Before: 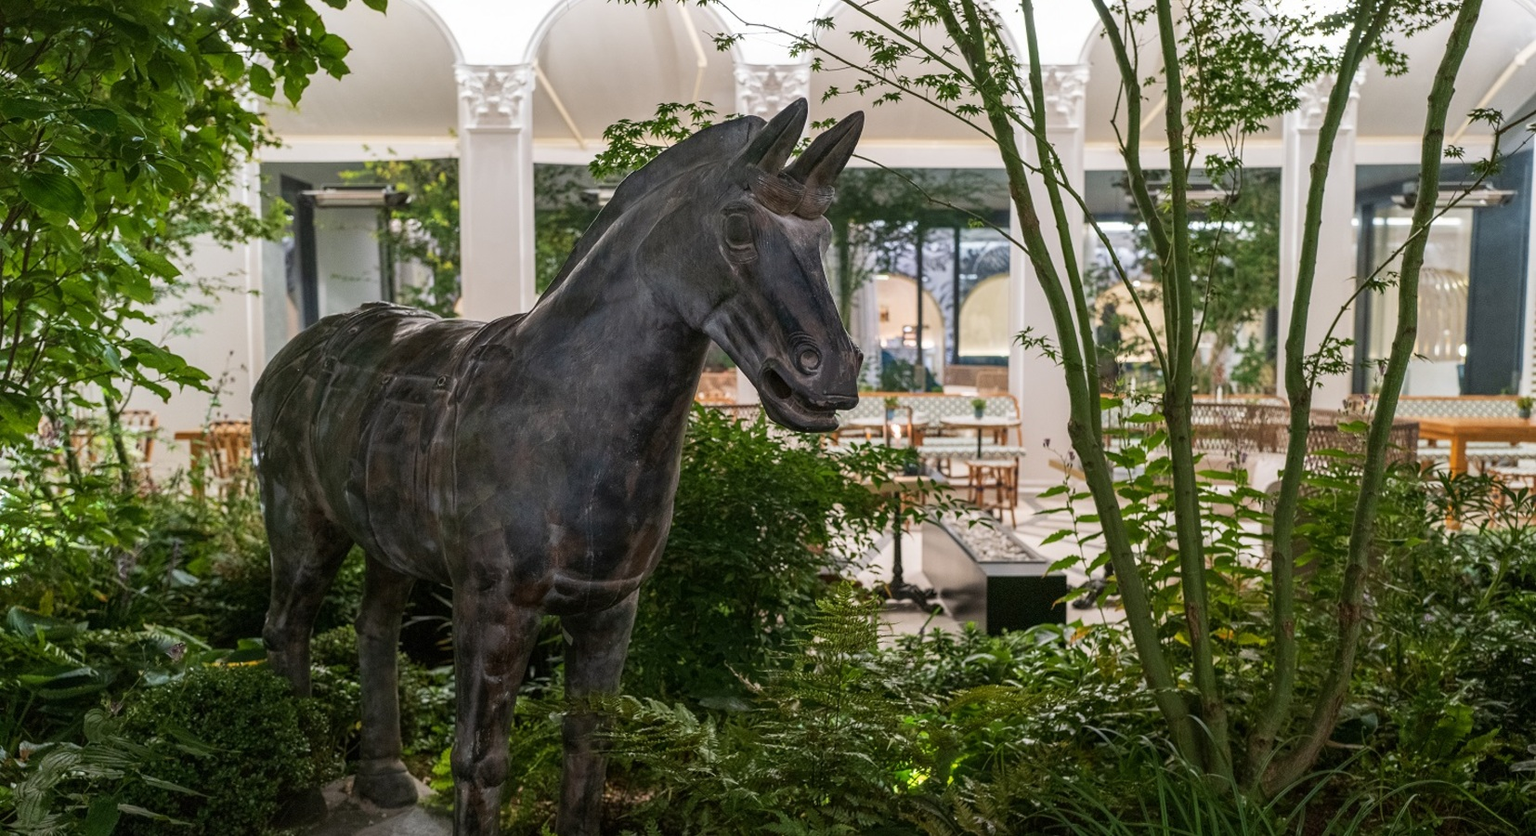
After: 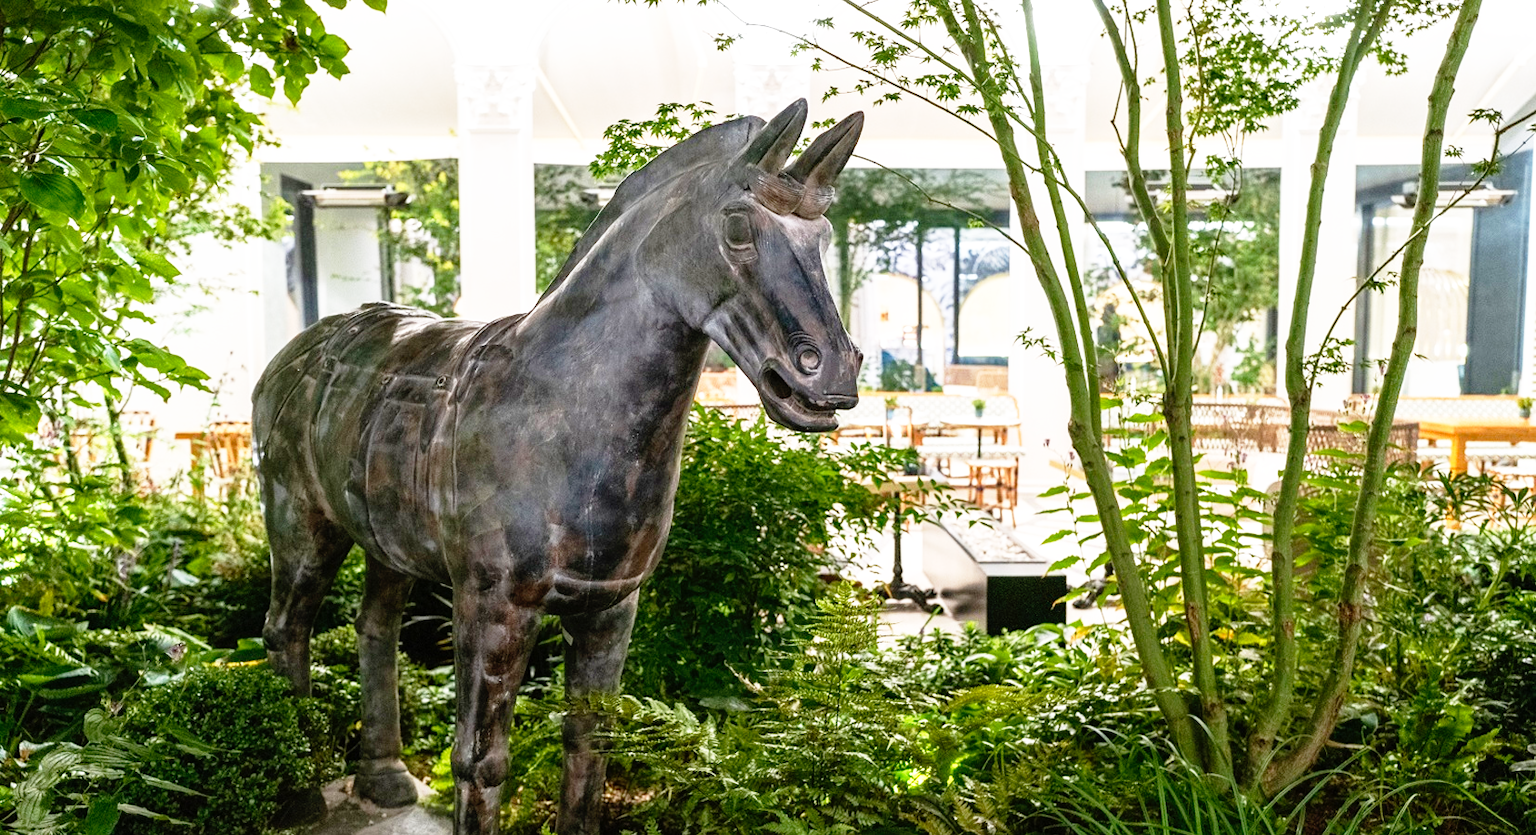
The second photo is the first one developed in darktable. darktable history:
base curve: curves: ch0 [(0, 0) (0.012, 0.01) (0.073, 0.168) (0.31, 0.711) (0.645, 0.957) (1, 1)], preserve colors none
exposure: exposure 0.472 EV, compensate highlight preservation false
